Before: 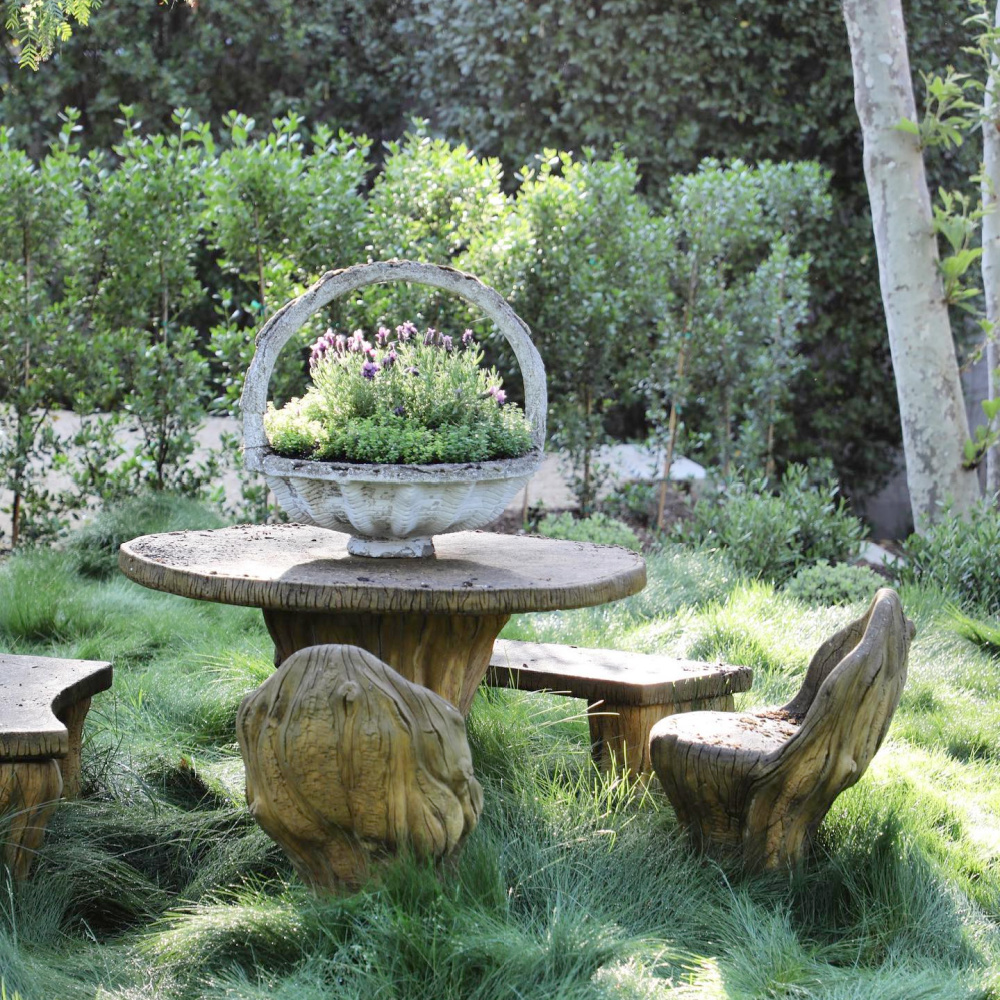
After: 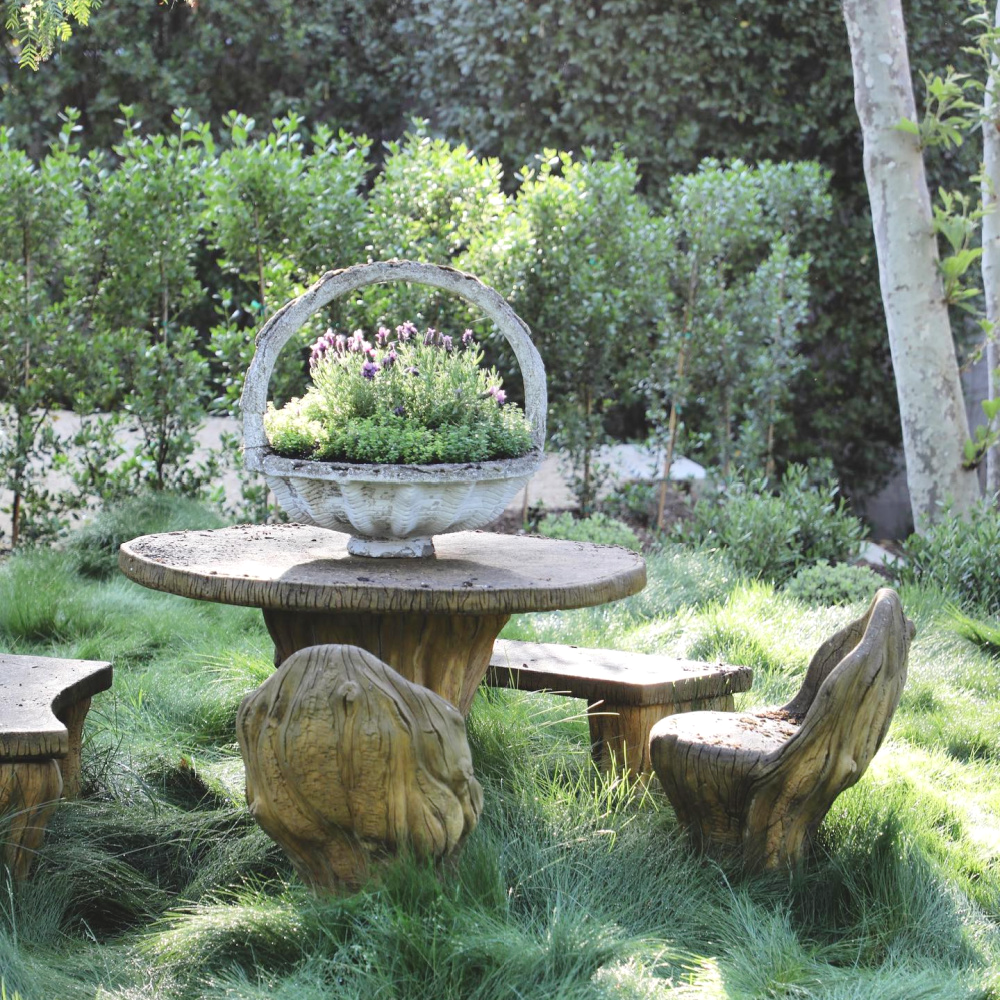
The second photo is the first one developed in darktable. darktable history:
exposure: black level correction -0.008, exposure 0.066 EV, compensate exposure bias true, compensate highlight preservation false
